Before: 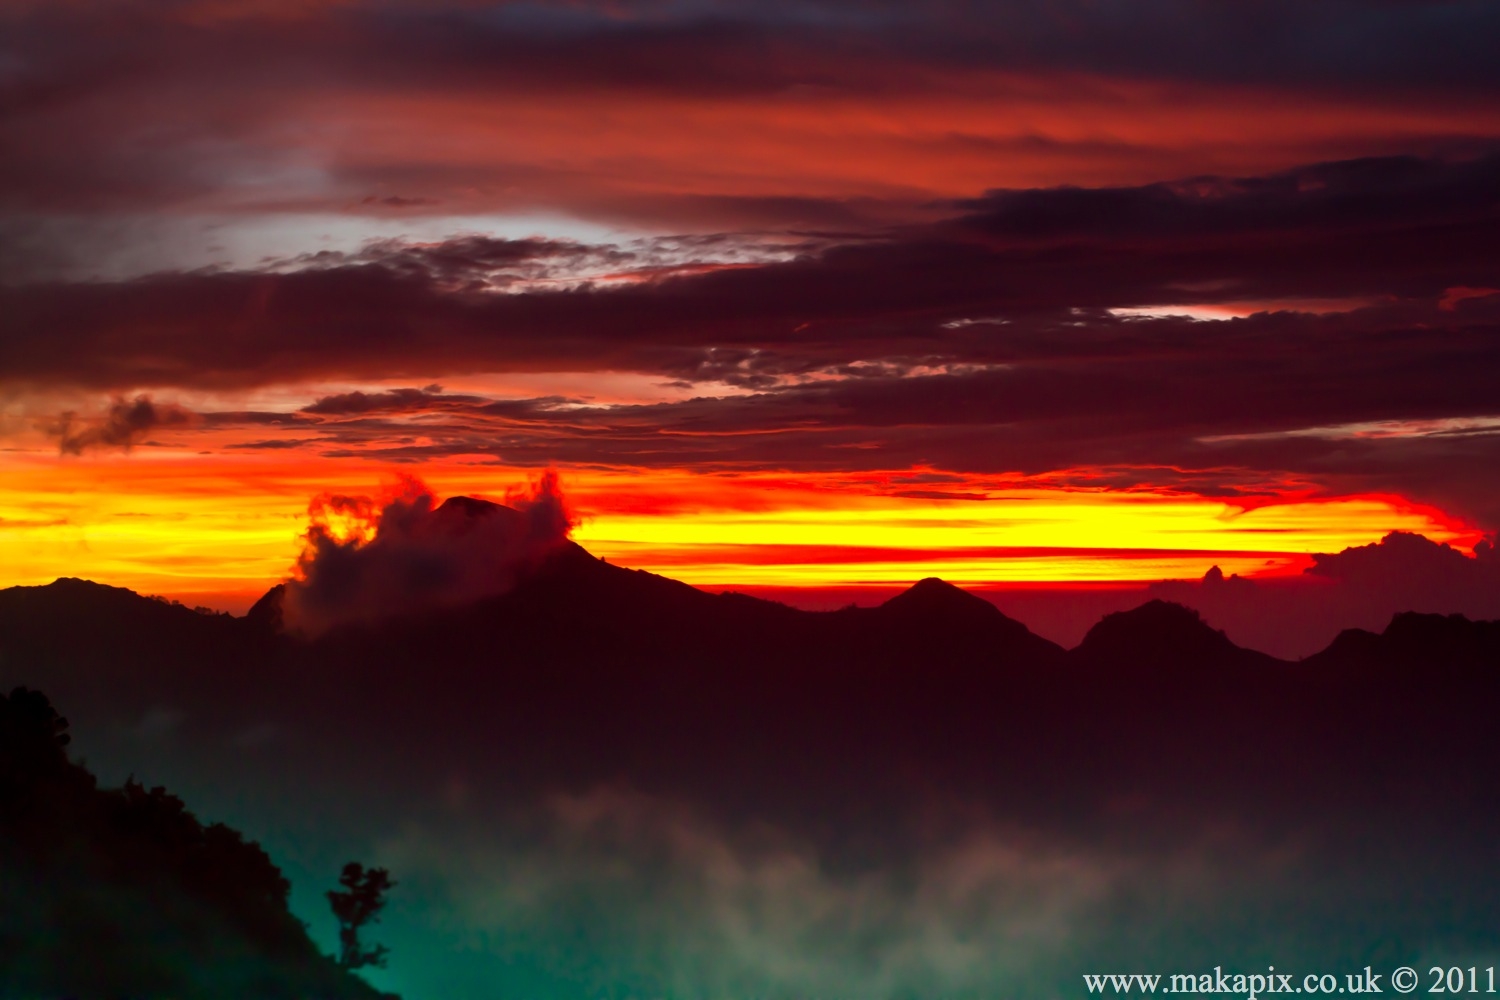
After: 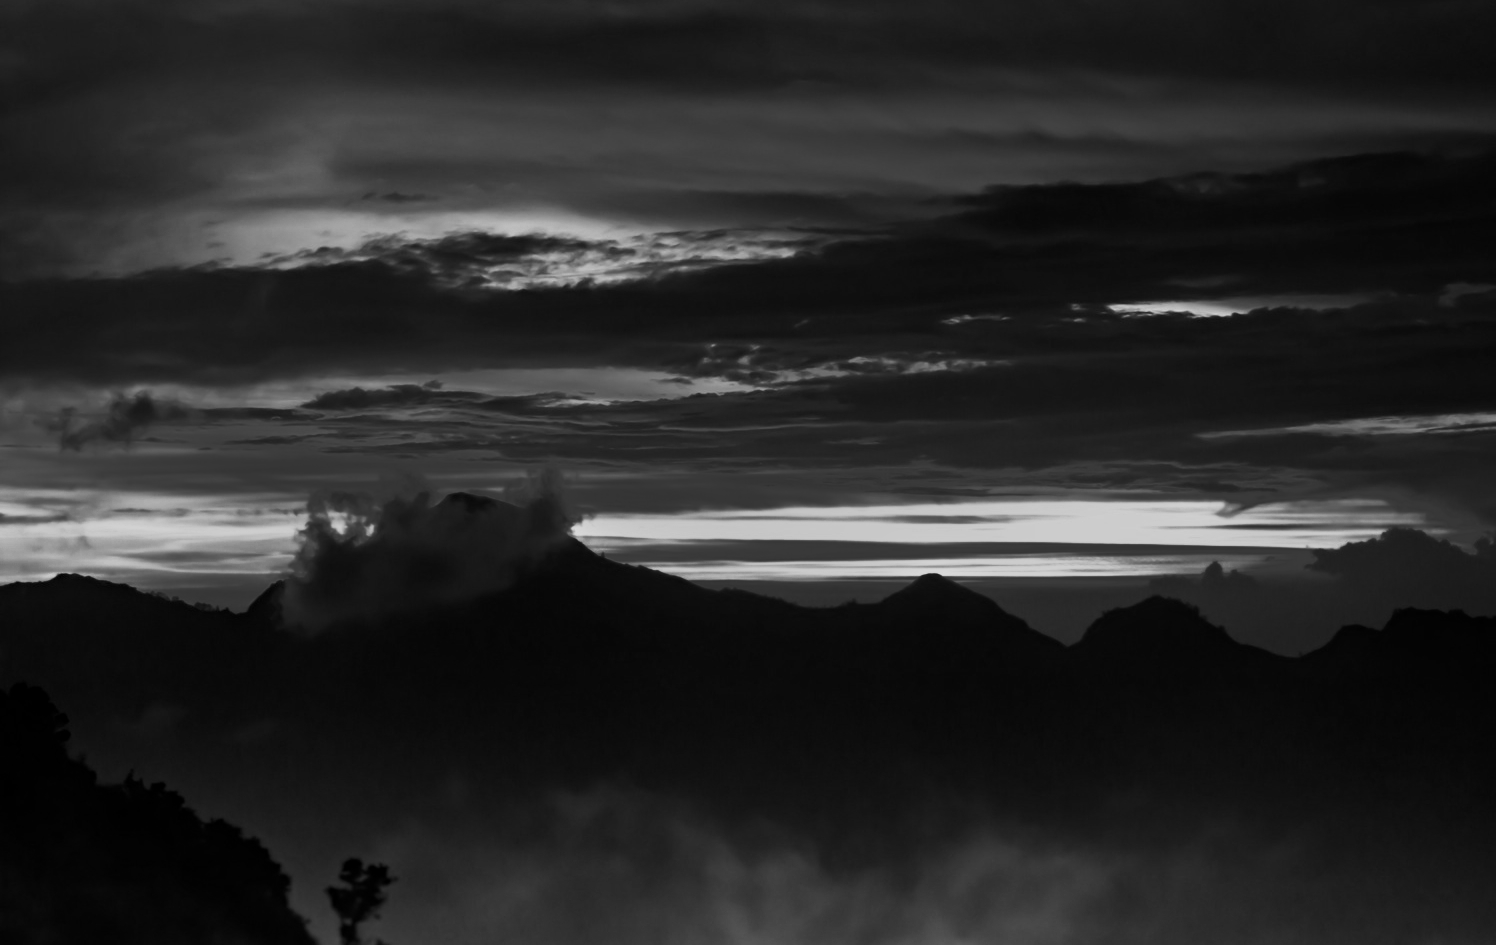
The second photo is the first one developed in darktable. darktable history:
crop: top 0.448%, right 0.264%, bottom 5.045%
tone equalizer: -8 EV -0.417 EV, -7 EV -0.389 EV, -6 EV -0.333 EV, -5 EV -0.222 EV, -3 EV 0.222 EV, -2 EV 0.333 EV, -1 EV 0.389 EV, +0 EV 0.417 EV, edges refinement/feathering 500, mask exposure compensation -1.57 EV, preserve details no
exposure: compensate highlight preservation false
contrast brightness saturation: contrast 0.06, brightness -0.01, saturation -0.23
monochrome: a -11.7, b 1.62, size 0.5, highlights 0.38
haze removal: strength 0.29, distance 0.25, compatibility mode true, adaptive false
color zones: curves: ch0 [(0, 0.5) (0.125, 0.4) (0.25, 0.5) (0.375, 0.4) (0.5, 0.4) (0.625, 0.6) (0.75, 0.6) (0.875, 0.5)]; ch1 [(0, 0.4) (0.125, 0.5) (0.25, 0.4) (0.375, 0.4) (0.5, 0.4) (0.625, 0.4) (0.75, 0.5) (0.875, 0.4)]; ch2 [(0, 0.6) (0.125, 0.5) (0.25, 0.5) (0.375, 0.6) (0.5, 0.6) (0.625, 0.5) (0.75, 0.5) (0.875, 0.5)]
